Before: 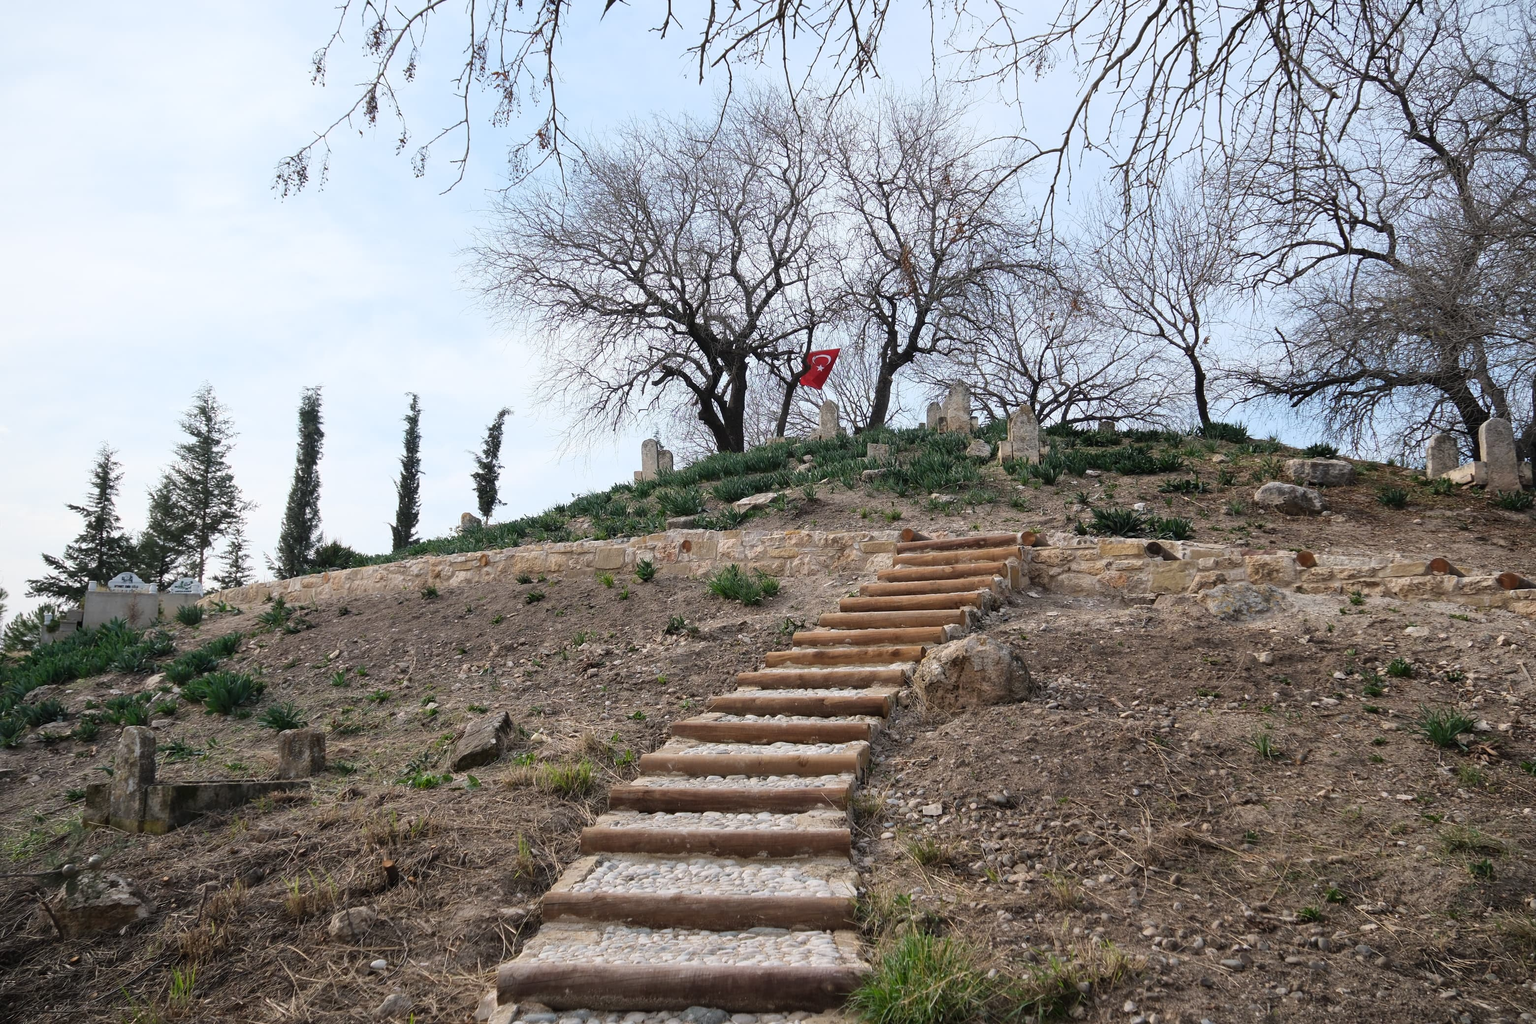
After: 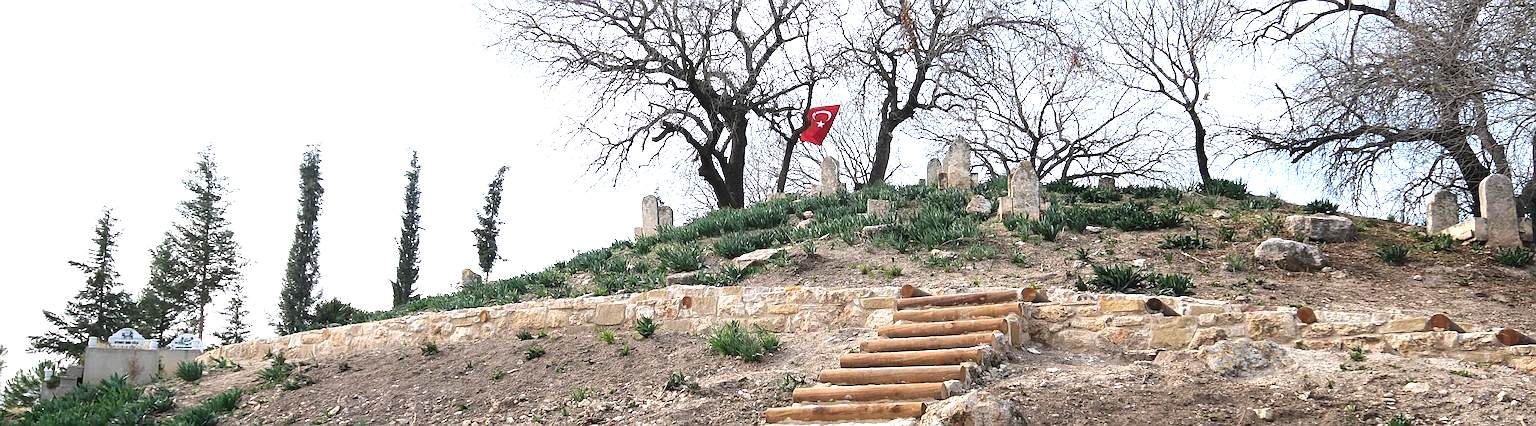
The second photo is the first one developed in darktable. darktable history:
crop and rotate: top 23.885%, bottom 34.401%
sharpen: on, module defaults
exposure: black level correction 0, exposure 1.001 EV, compensate highlight preservation false
